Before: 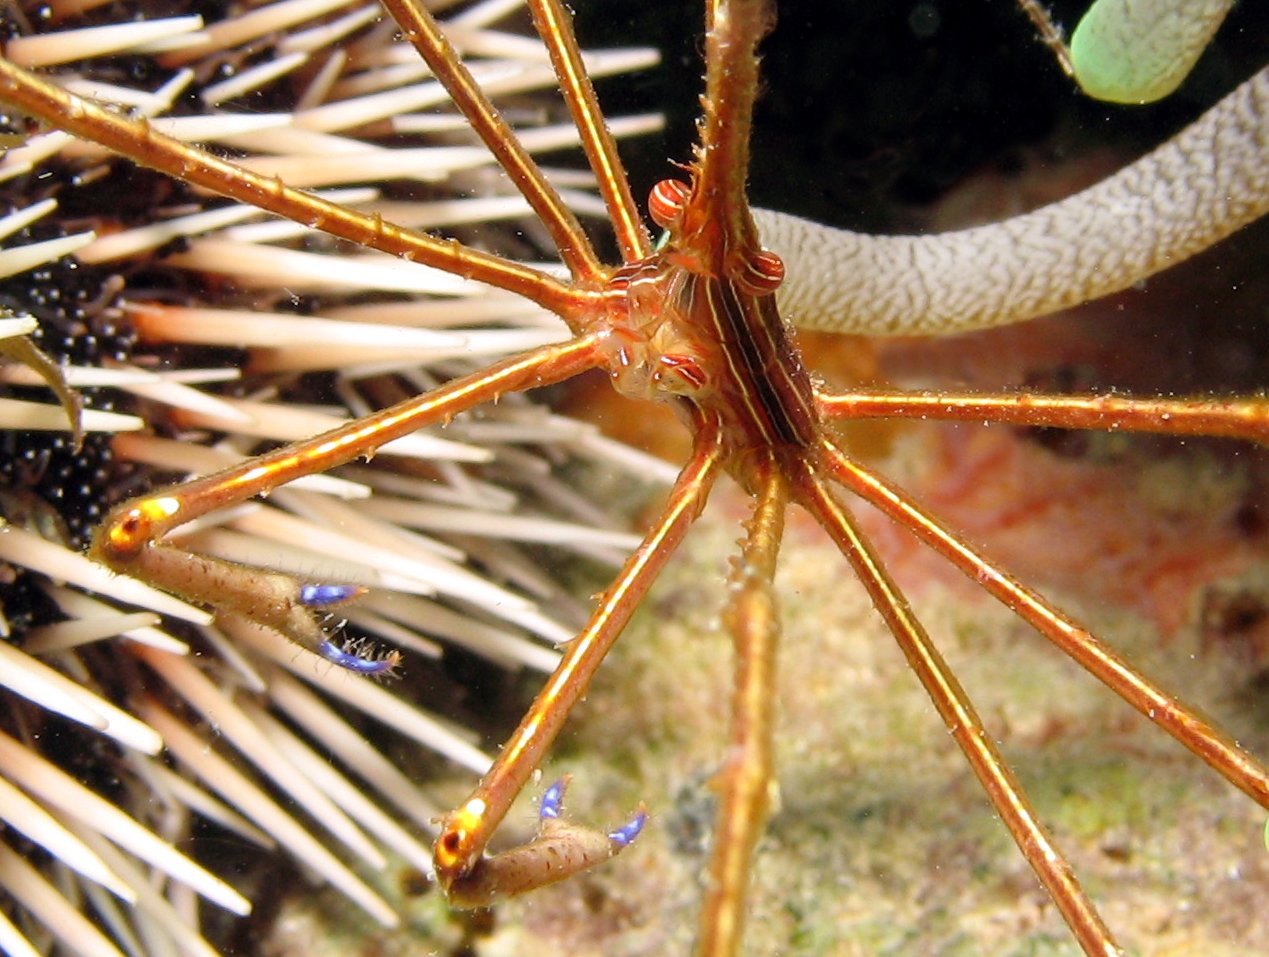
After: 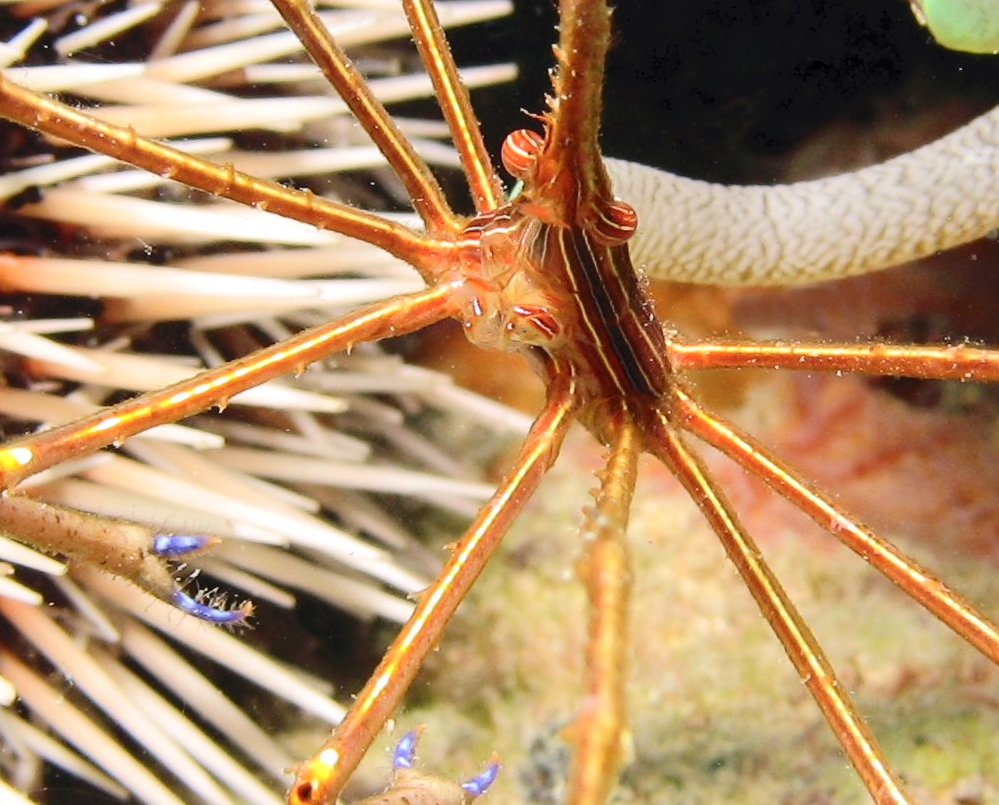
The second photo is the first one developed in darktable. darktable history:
tone curve: curves: ch0 [(0, 0) (0.003, 0.049) (0.011, 0.052) (0.025, 0.061) (0.044, 0.08) (0.069, 0.101) (0.1, 0.119) (0.136, 0.139) (0.177, 0.172) (0.224, 0.222) (0.277, 0.292) (0.335, 0.367) (0.399, 0.444) (0.468, 0.538) (0.543, 0.623) (0.623, 0.713) (0.709, 0.784) (0.801, 0.844) (0.898, 0.916) (1, 1)], color space Lab, independent channels, preserve colors none
crop: left 11.614%, top 5.319%, right 9.588%, bottom 10.514%
